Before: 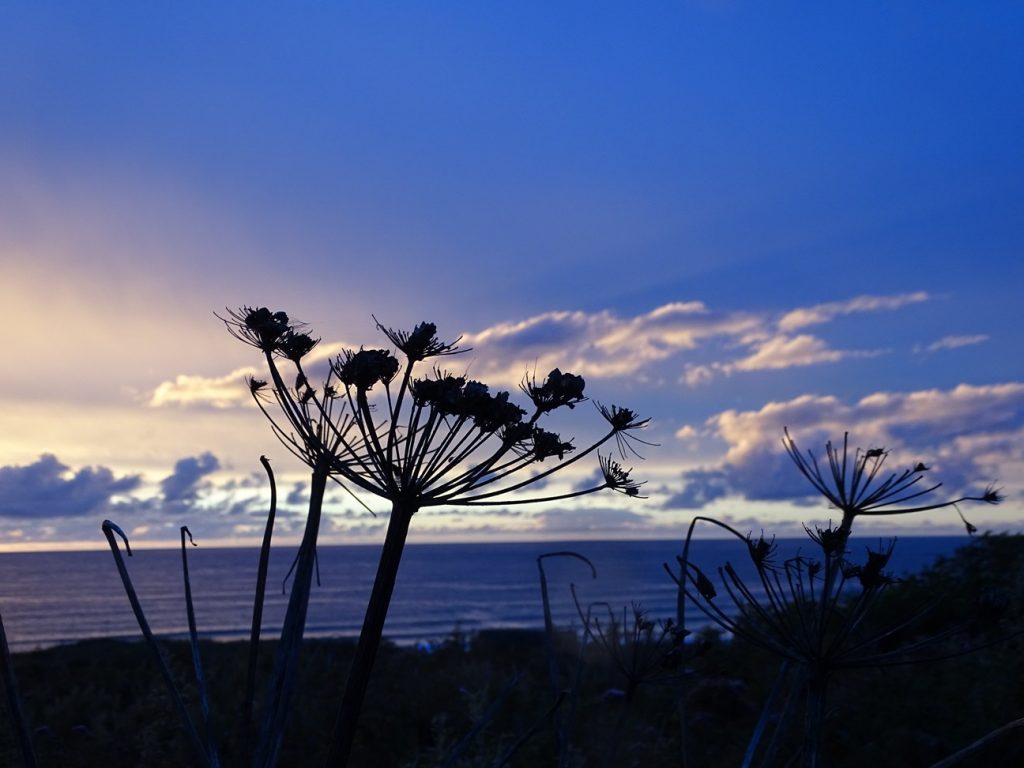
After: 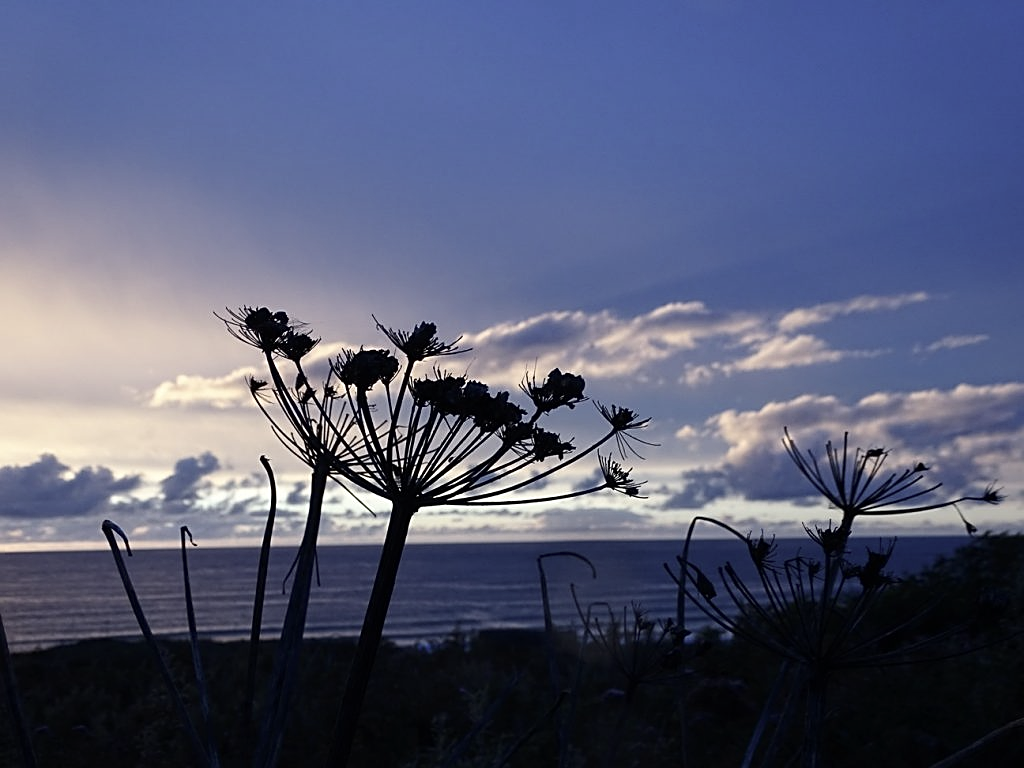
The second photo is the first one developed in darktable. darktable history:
contrast brightness saturation: contrast 0.104, saturation -0.361
sharpen: on, module defaults
